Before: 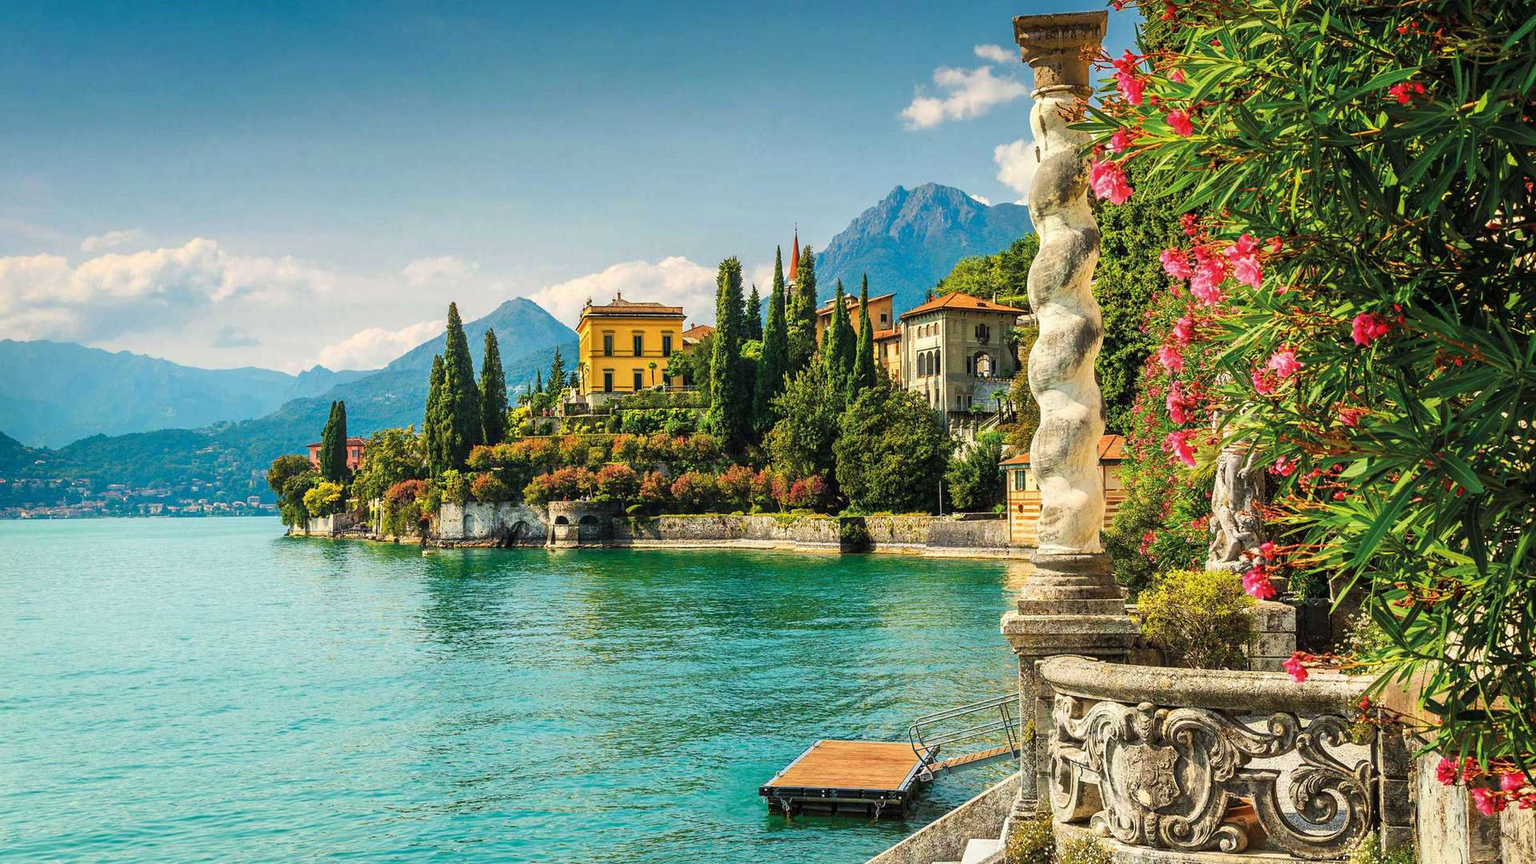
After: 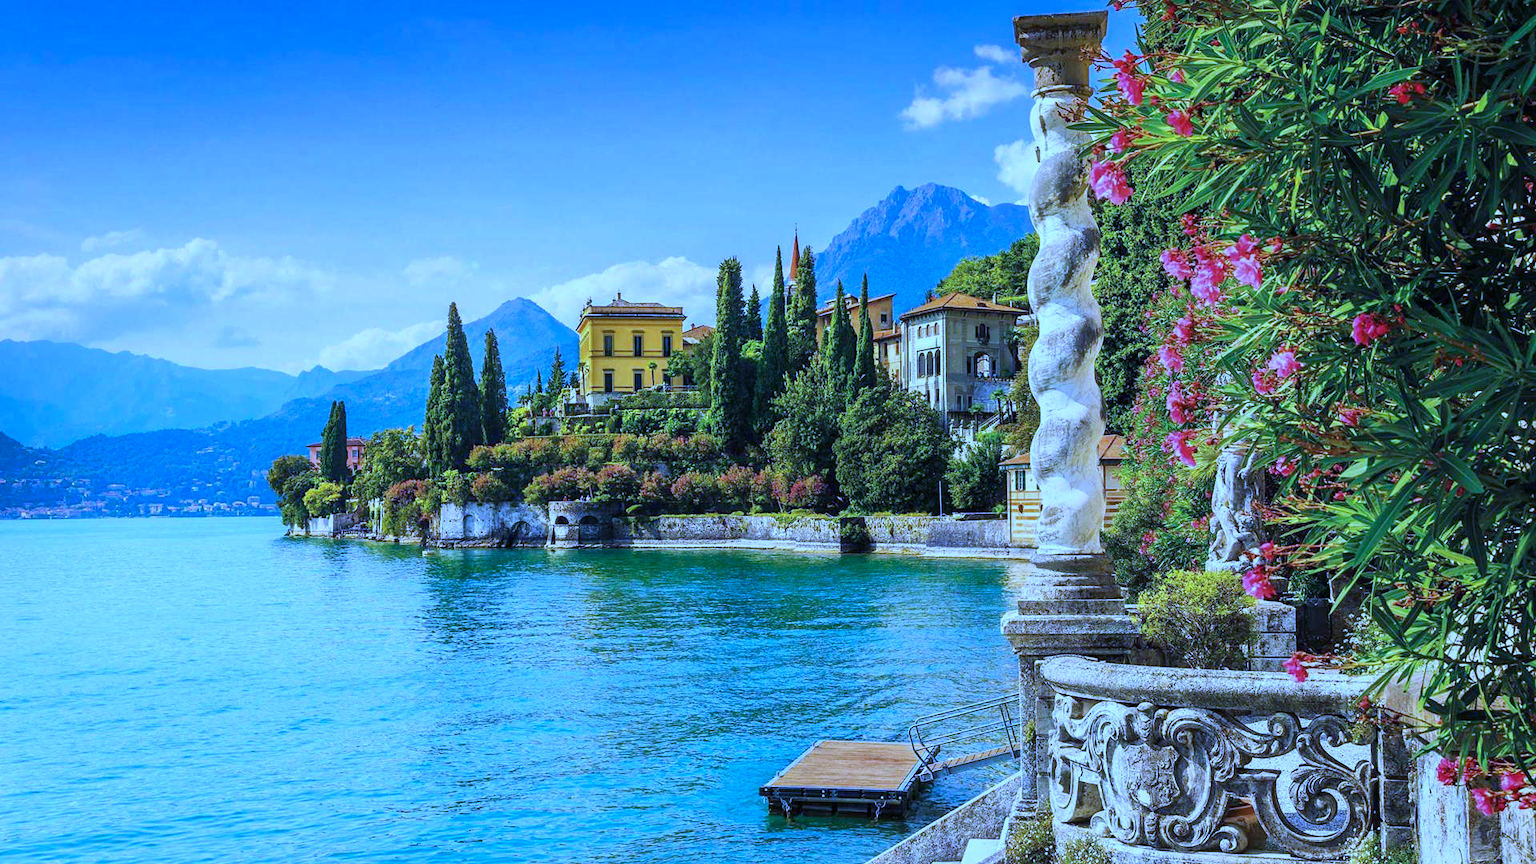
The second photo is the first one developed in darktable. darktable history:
color calibration: illuminant as shot in camera, x 0.37, y 0.382, temperature 4313.32 K
white balance: red 0.766, blue 1.537
